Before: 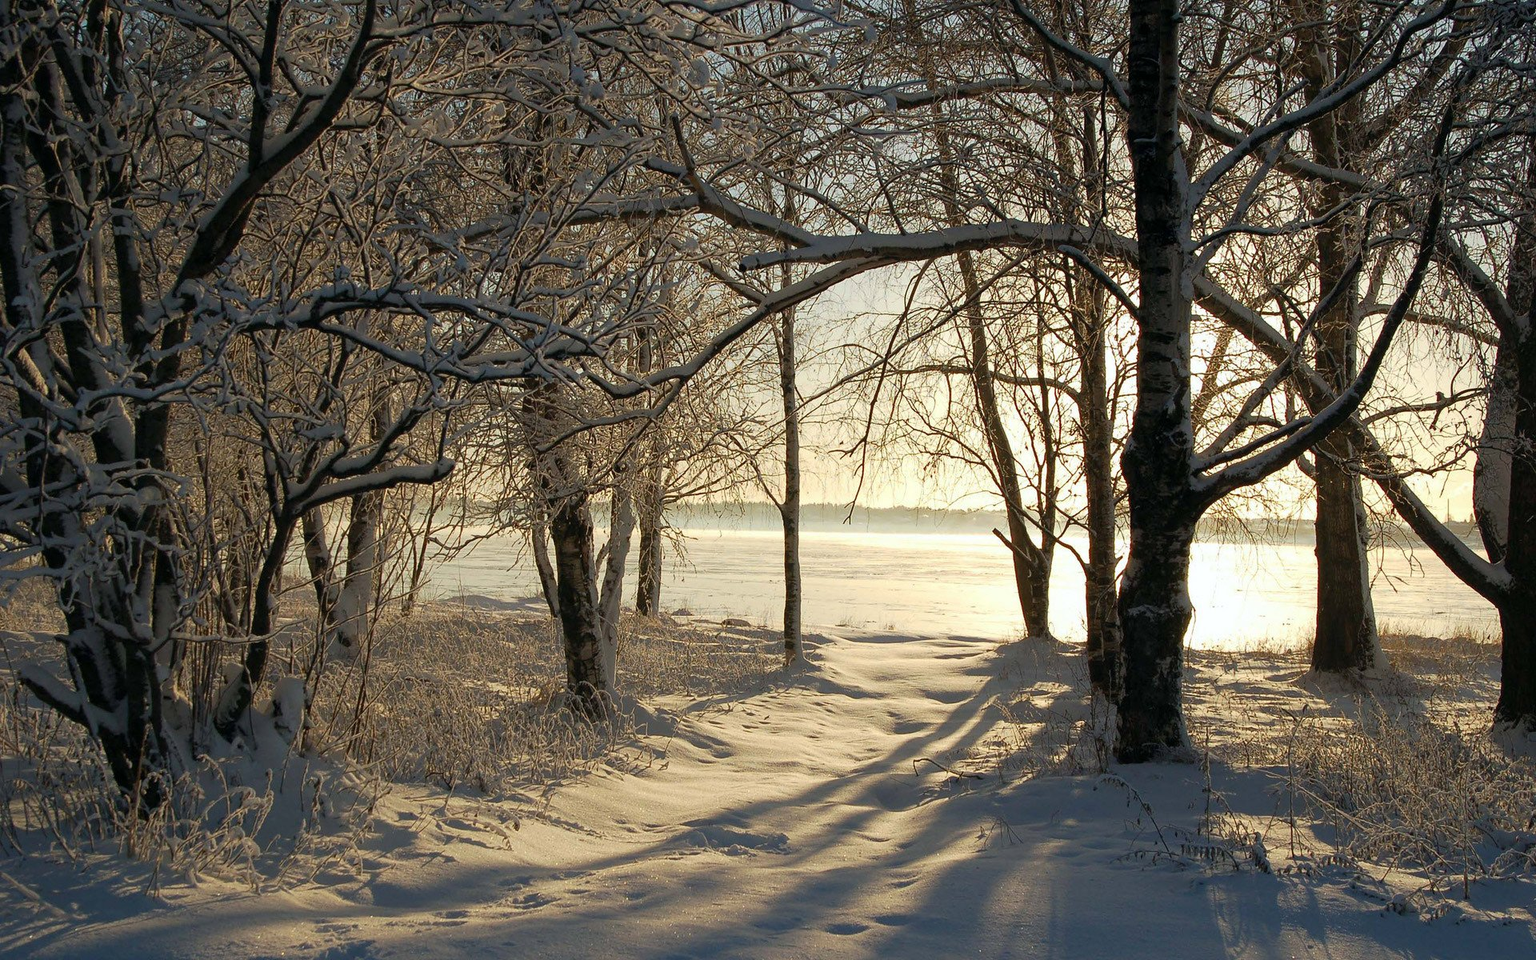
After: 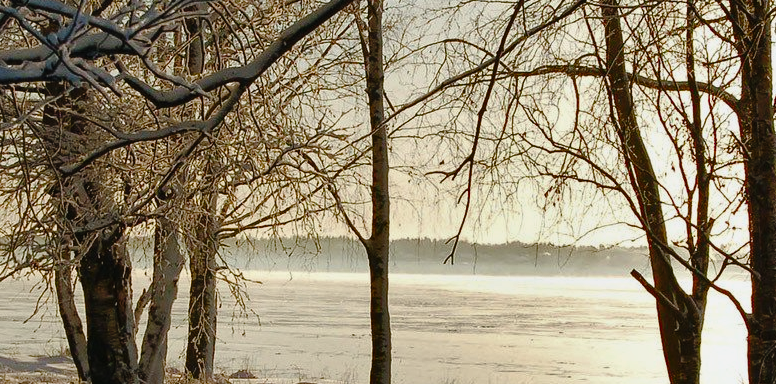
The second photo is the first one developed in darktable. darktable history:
color balance rgb: perceptual saturation grading › global saturation 20%, perceptual saturation grading › highlights -49.816%, perceptual saturation grading › shadows 25.068%, global vibrance 9.419%
tone curve: curves: ch0 [(0, 0.013) (0.175, 0.11) (0.337, 0.304) (0.498, 0.485) (0.78, 0.742) (0.993, 0.954)]; ch1 [(0, 0) (0.294, 0.184) (0.359, 0.34) (0.362, 0.35) (0.43, 0.41) (0.469, 0.463) (0.495, 0.502) (0.54, 0.563) (0.612, 0.641) (1, 1)]; ch2 [(0, 0) (0.44, 0.437) (0.495, 0.502) (0.524, 0.534) (0.557, 0.56) (0.634, 0.654) (0.728, 0.722) (1, 1)], preserve colors none
shadows and highlights: shadows 59.56, highlights -60.31, soften with gaussian
crop: left 31.795%, top 32.648%, right 27.752%, bottom 35.341%
